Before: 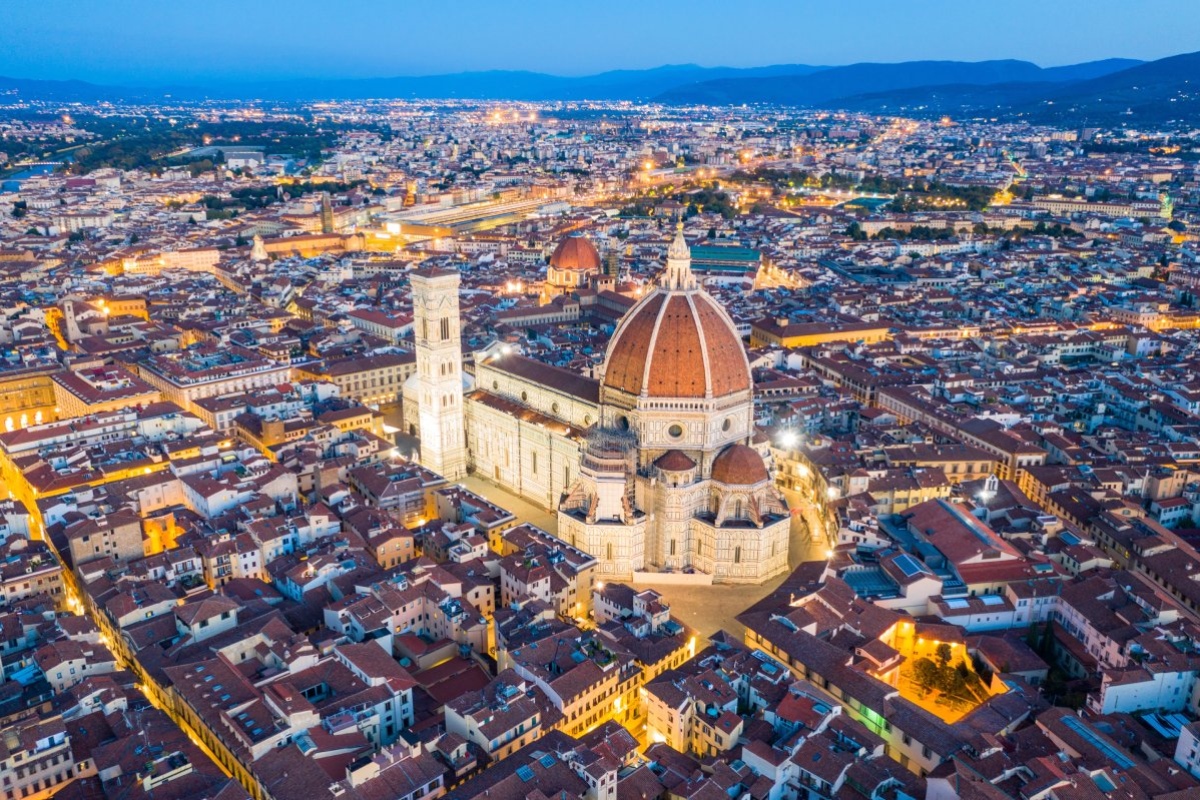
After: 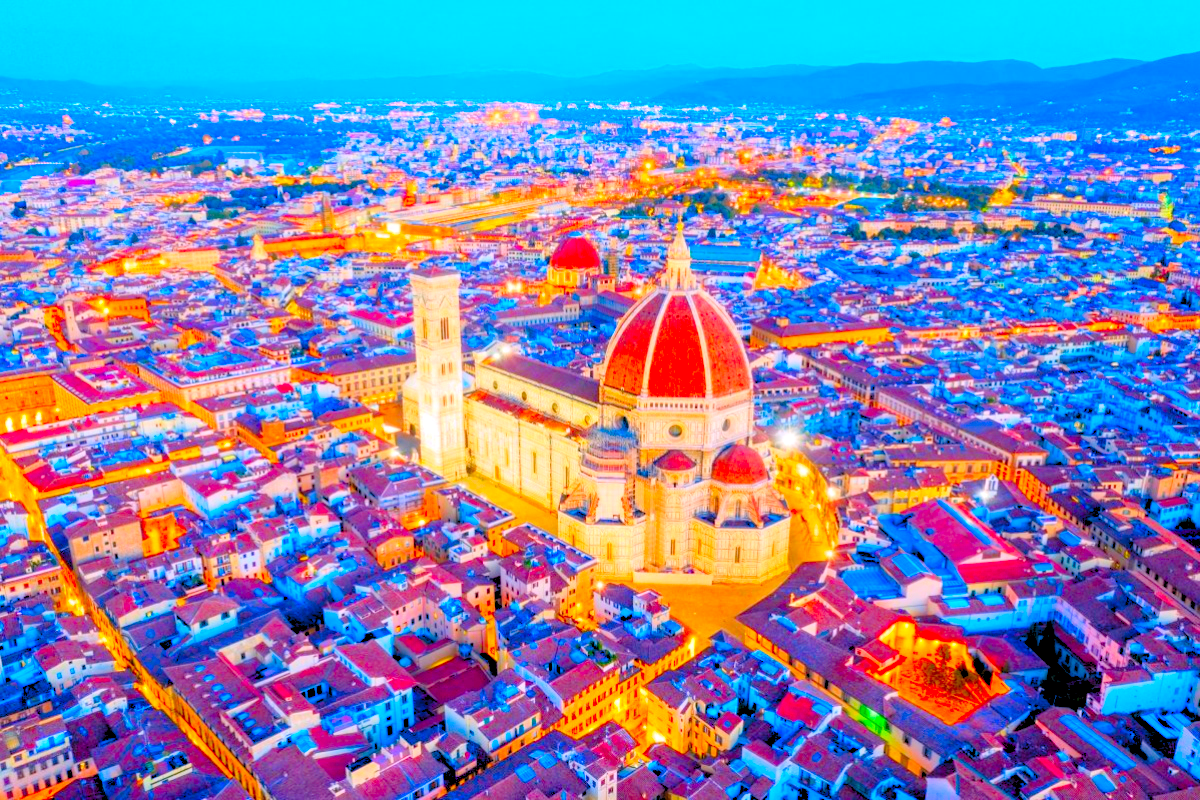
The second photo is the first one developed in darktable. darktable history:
color correction: highlights a* 1.59, highlights b* -1.76, saturation 2.47
levels: levels [0.072, 0.414, 0.976]
